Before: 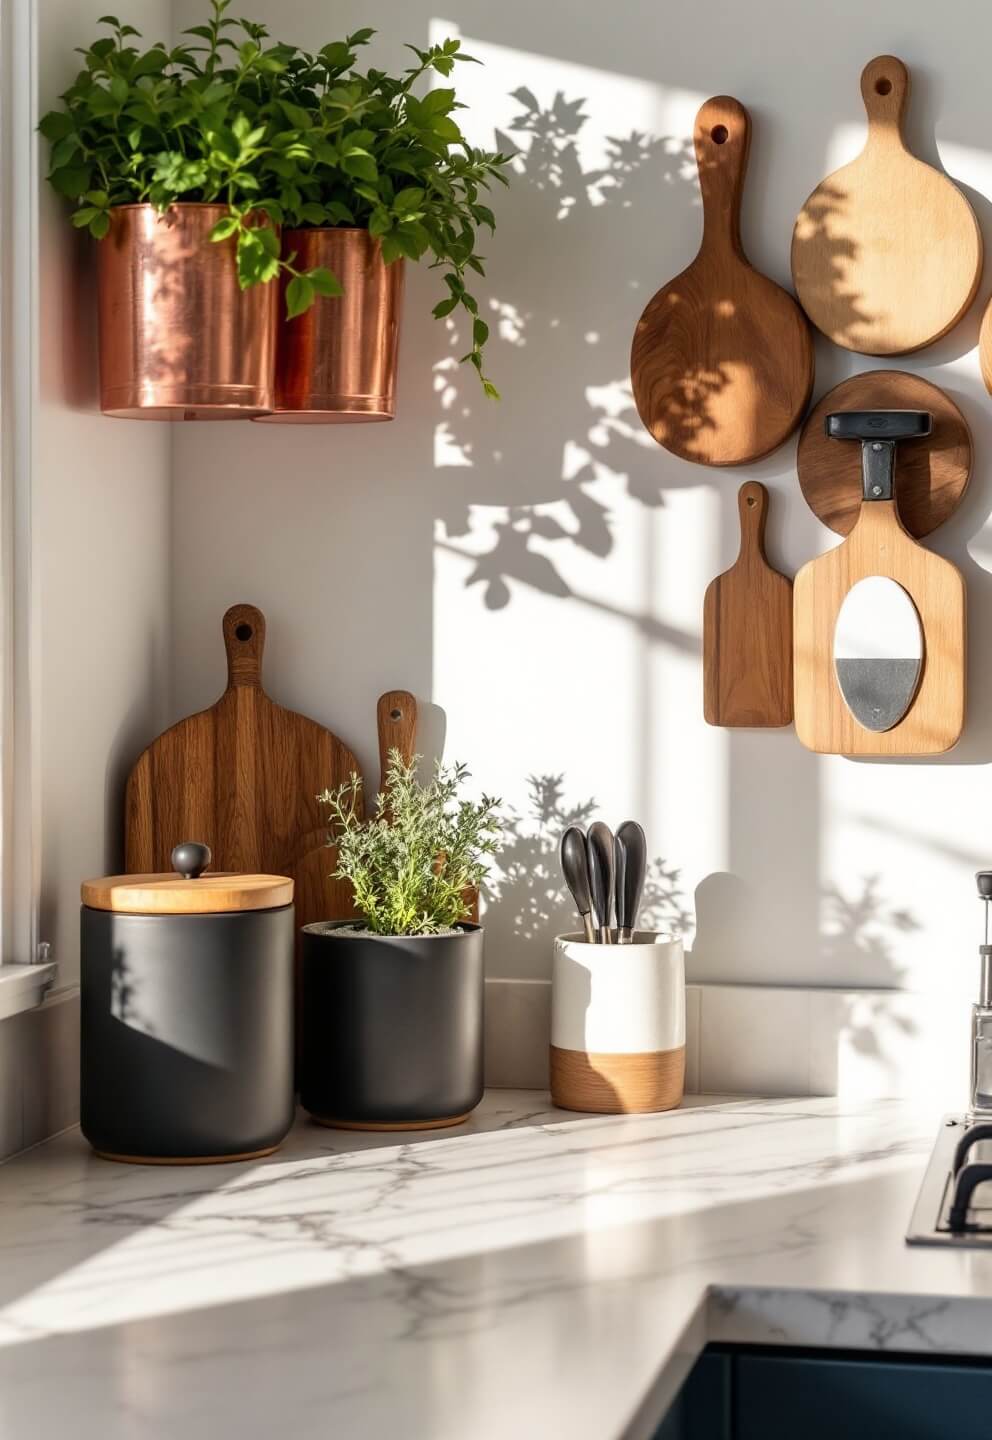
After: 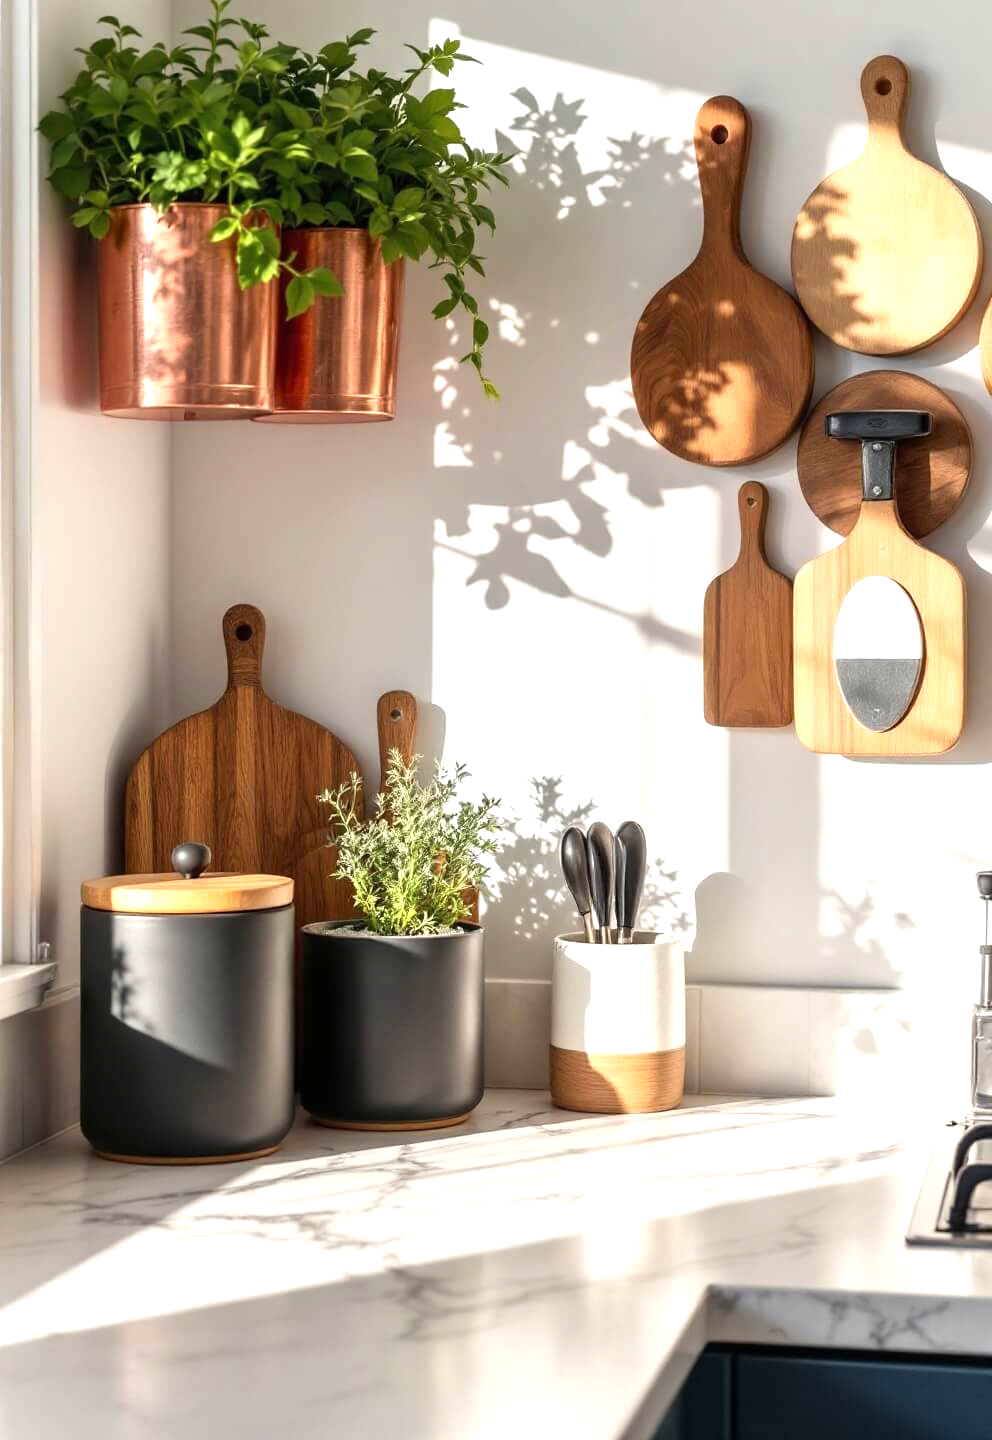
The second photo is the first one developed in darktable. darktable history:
exposure: exposure 0.611 EV, compensate exposure bias true, compensate highlight preservation false
